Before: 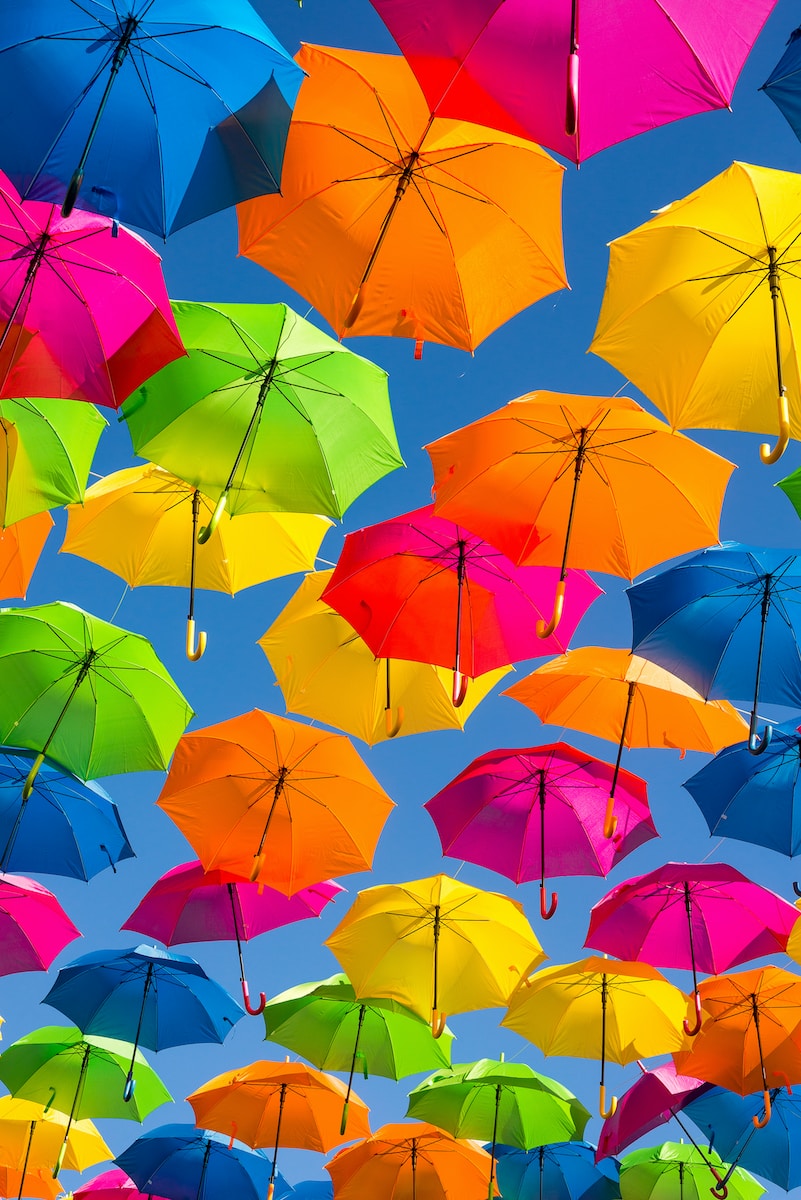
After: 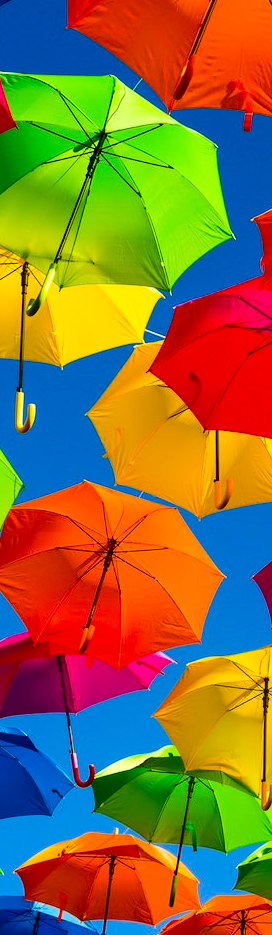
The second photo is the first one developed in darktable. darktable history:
crop and rotate: left 21.495%, top 19.047%, right 44.531%, bottom 2.981%
contrast brightness saturation: contrast 0.219, brightness -0.18, saturation 0.24
color balance rgb: perceptual saturation grading › global saturation 19.91%, global vibrance 20%
